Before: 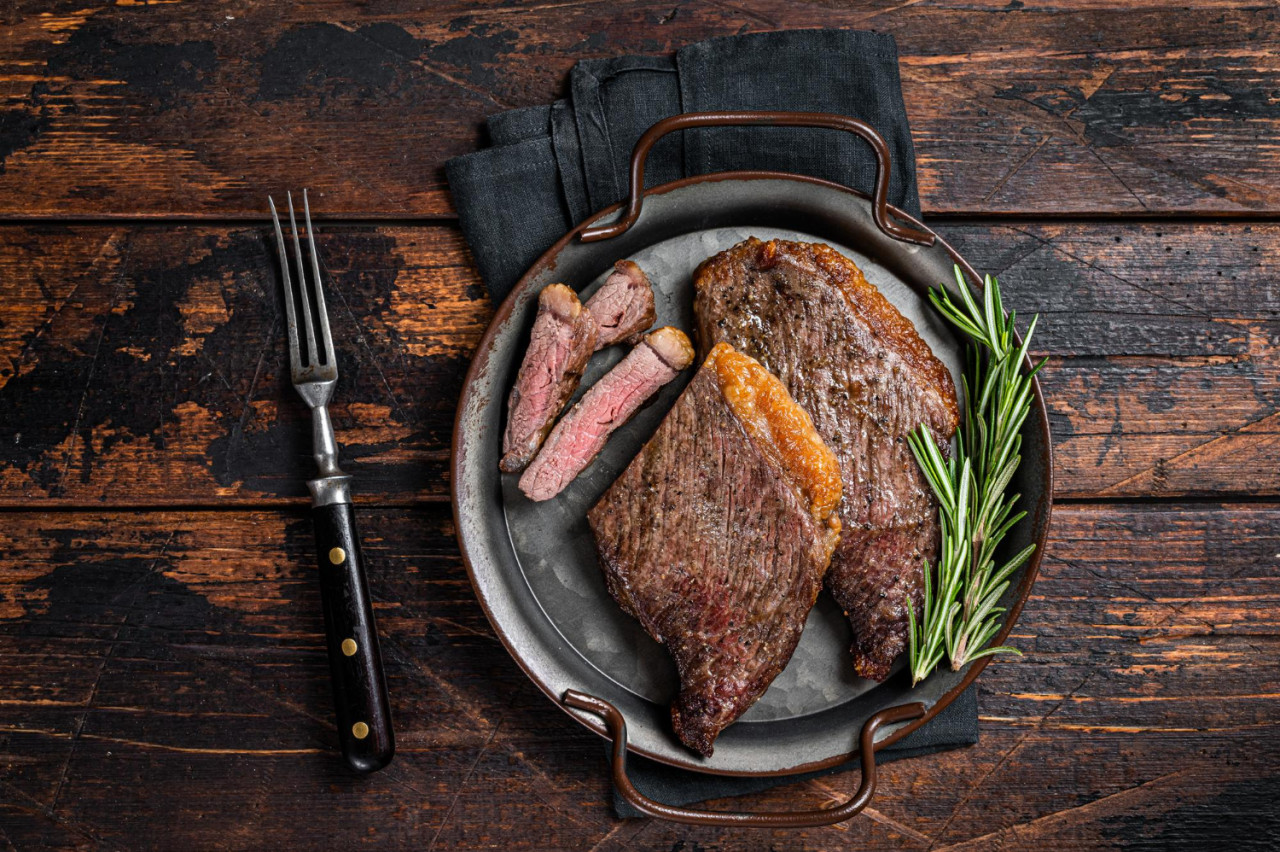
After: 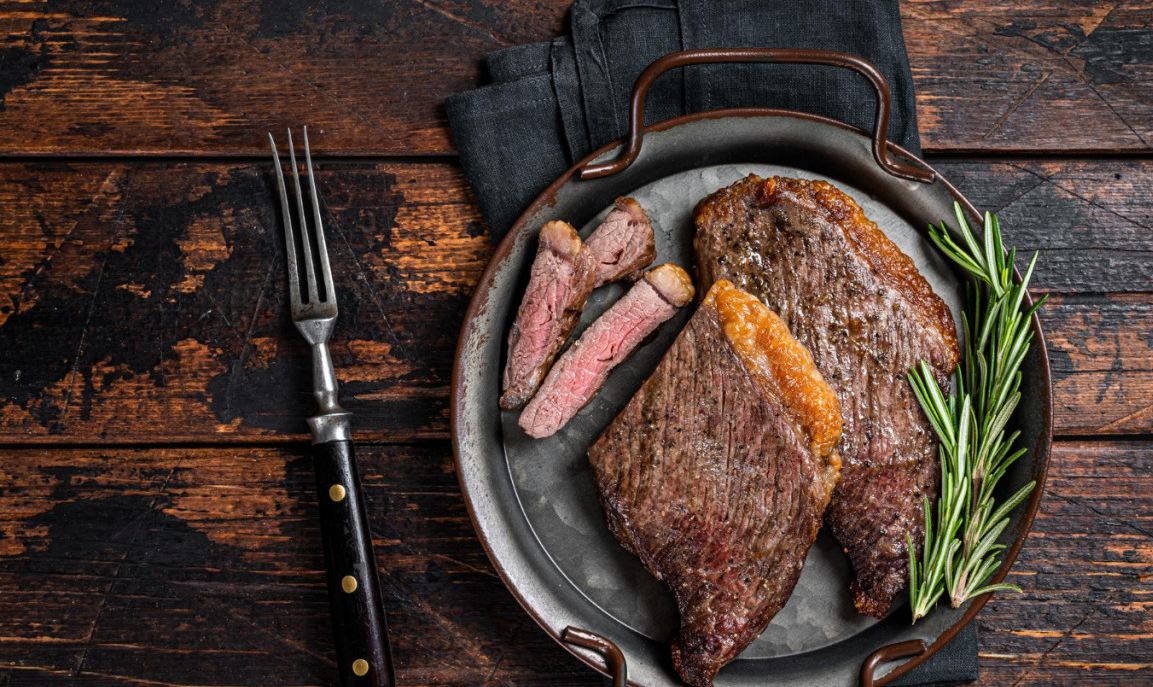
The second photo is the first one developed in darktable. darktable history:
crop: top 7.408%, right 9.892%, bottom 11.911%
